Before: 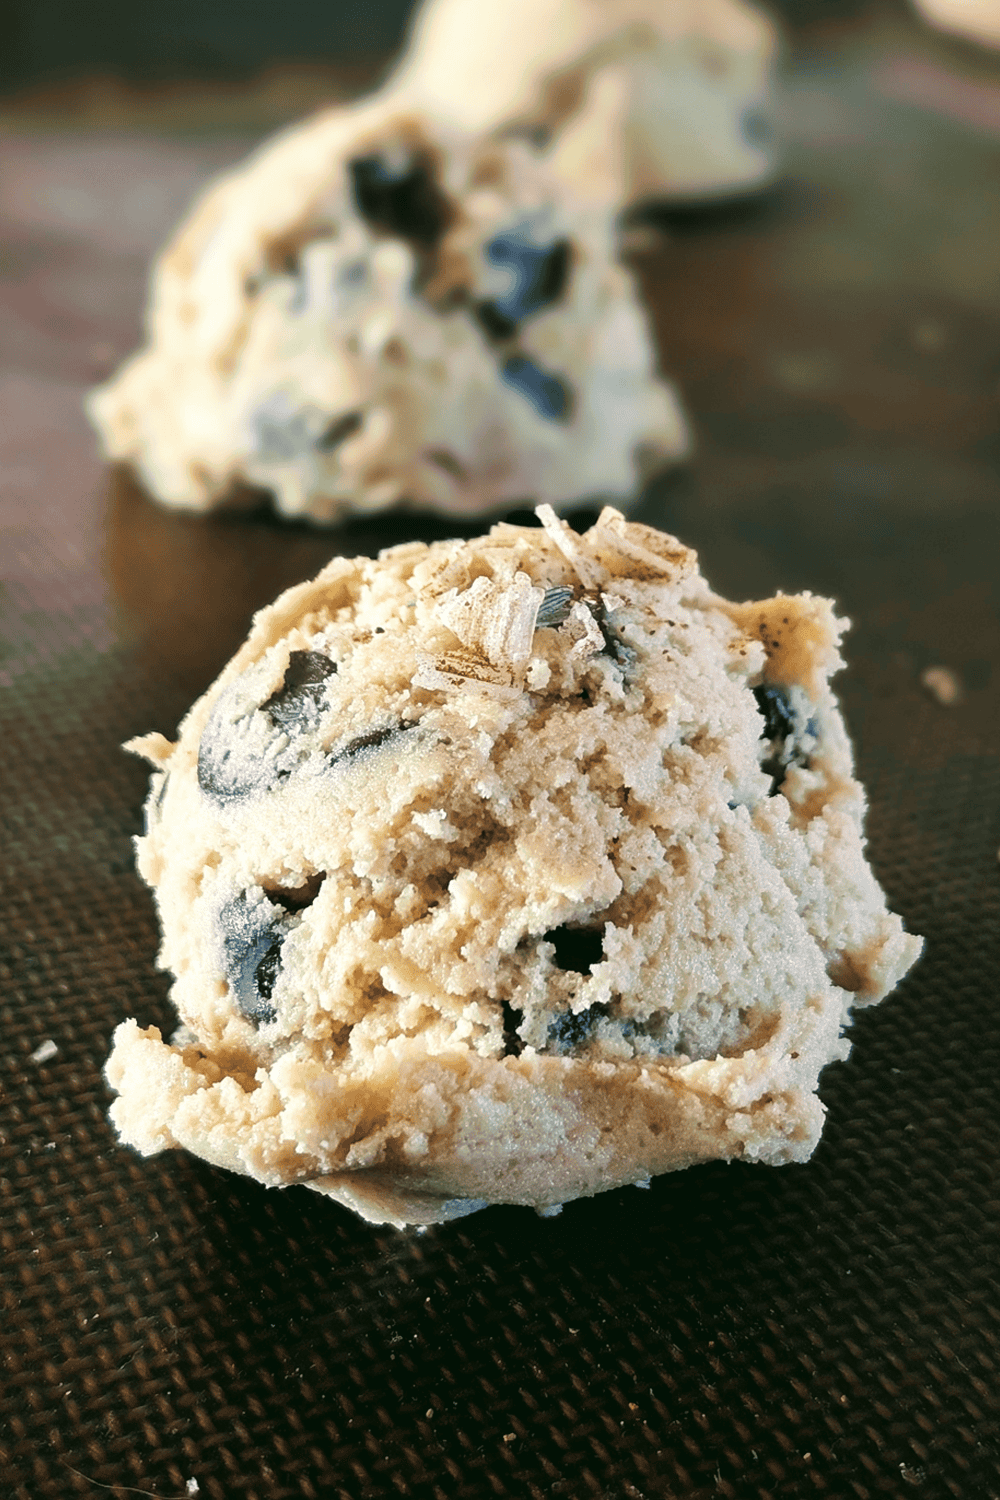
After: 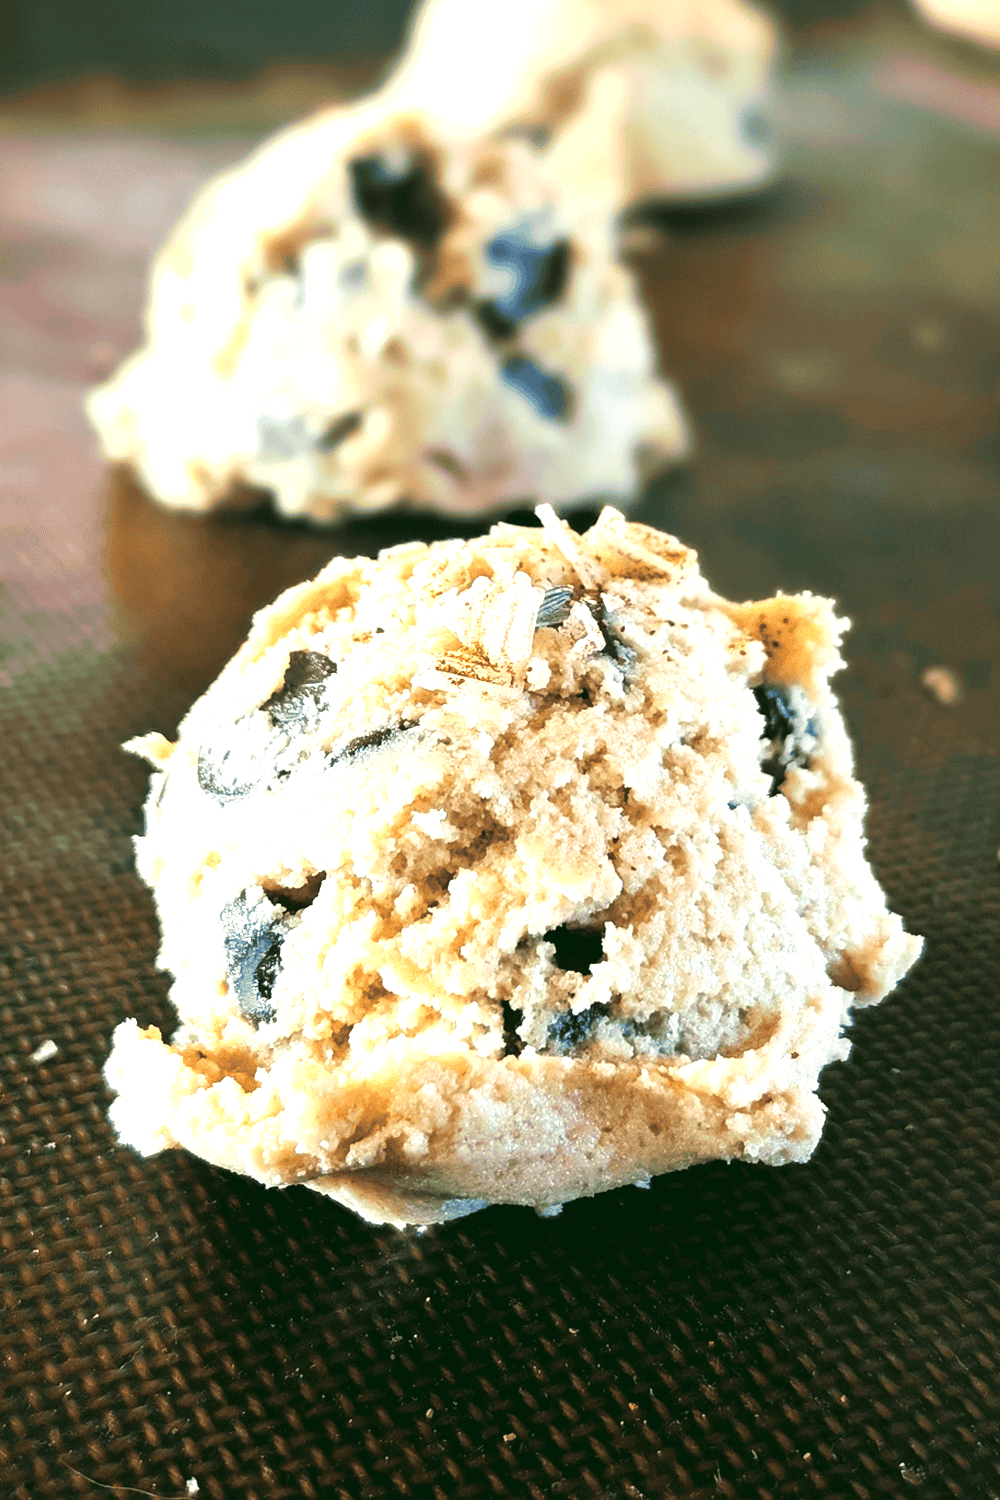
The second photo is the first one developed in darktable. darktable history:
exposure: black level correction 0, exposure 0.9 EV, compensate highlight preservation false
contrast brightness saturation: contrast 0.04, saturation 0.16
